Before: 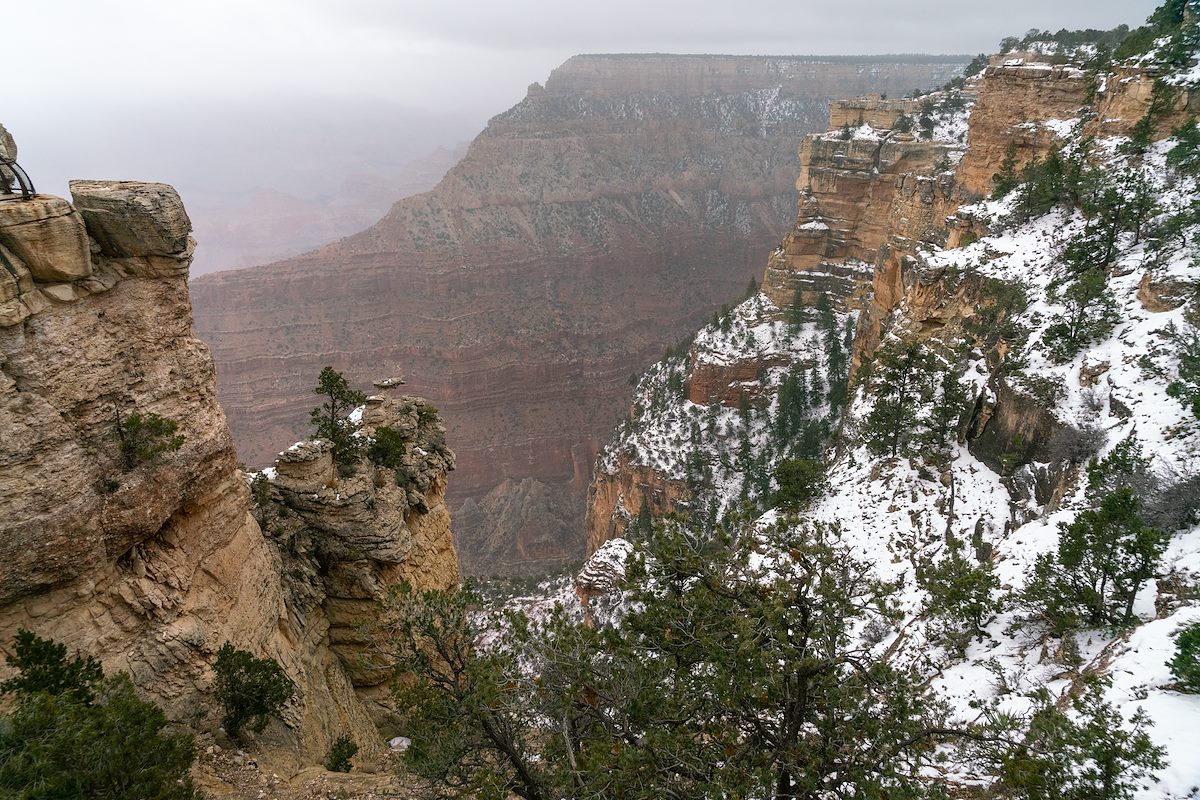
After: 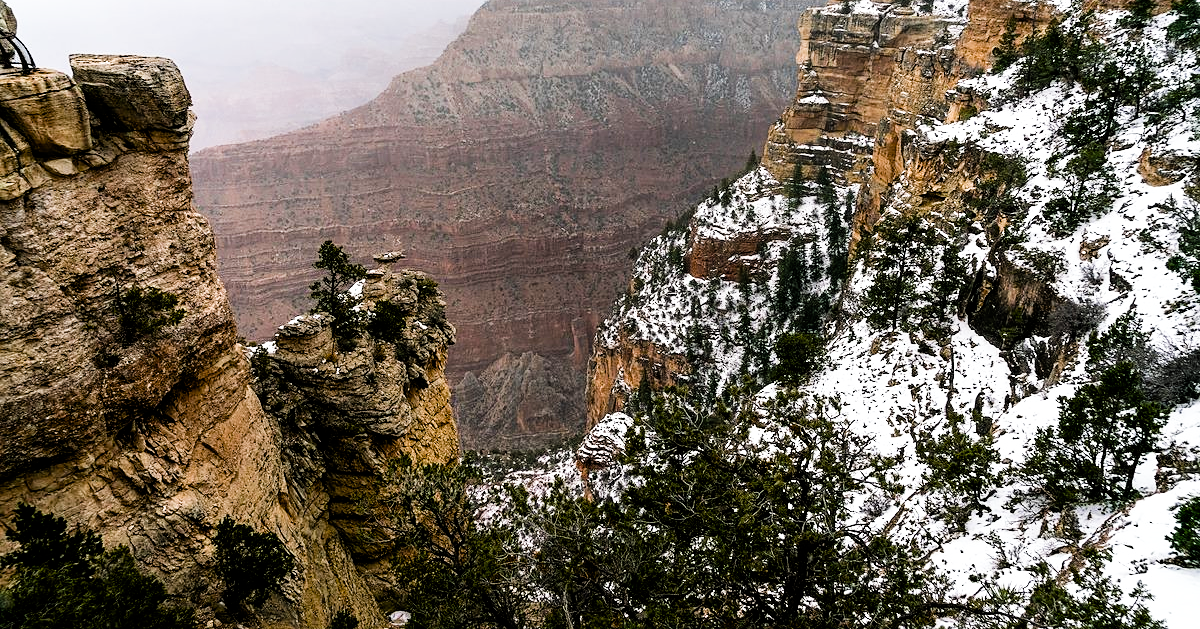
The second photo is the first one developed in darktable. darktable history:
filmic rgb: black relative exposure -5.06 EV, white relative exposure 3.54 EV, hardness 3.16, contrast 1.199, highlights saturation mix -49.23%
crop and rotate: top 15.868%, bottom 5.399%
levels: black 0.071%
color balance rgb: perceptual saturation grading › global saturation 20%, perceptual saturation grading › highlights -25.449%, perceptual saturation grading › shadows 50.501%, perceptual brilliance grading › highlights 15.444%, perceptual brilliance grading › mid-tones 6.786%, perceptual brilliance grading › shadows -14.873%, global vibrance 25.073%, contrast 19.499%
sharpen: amount 0.209
